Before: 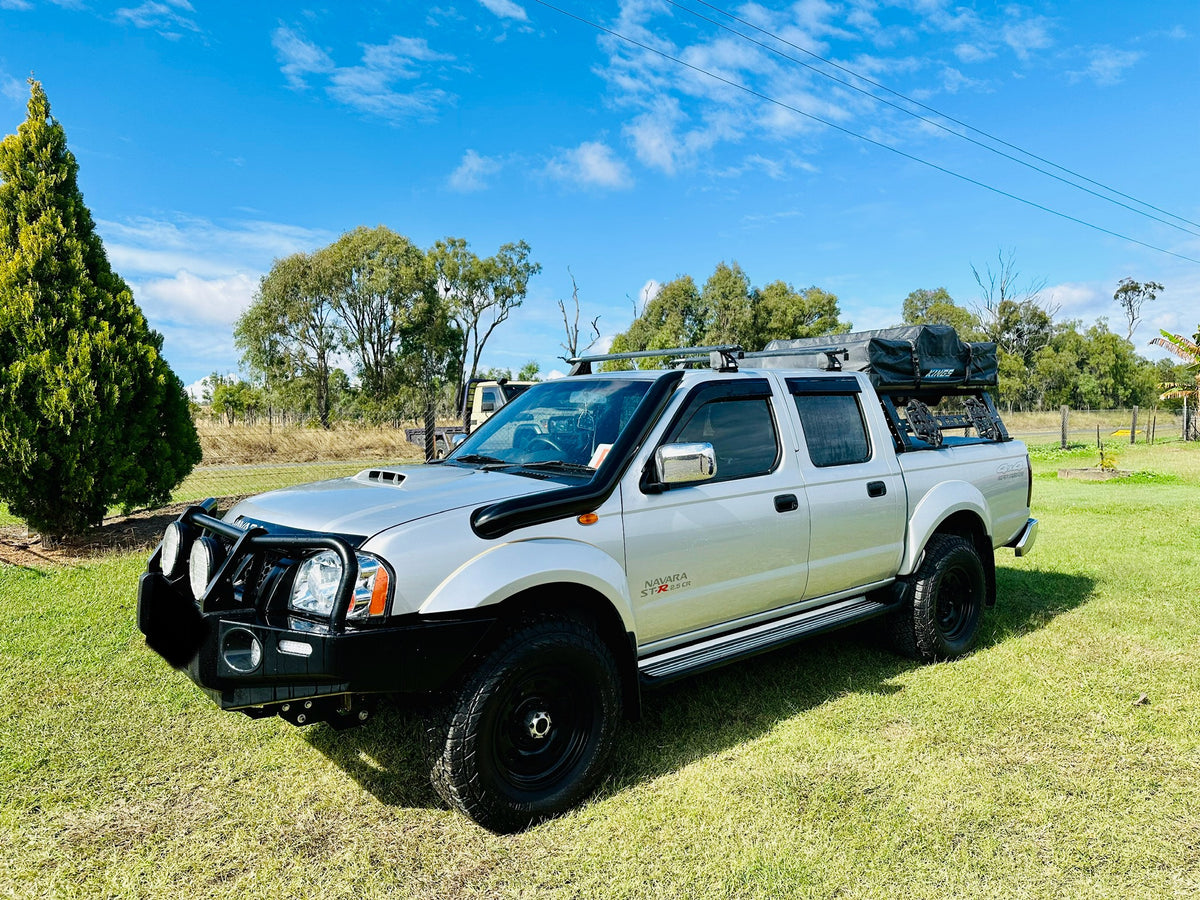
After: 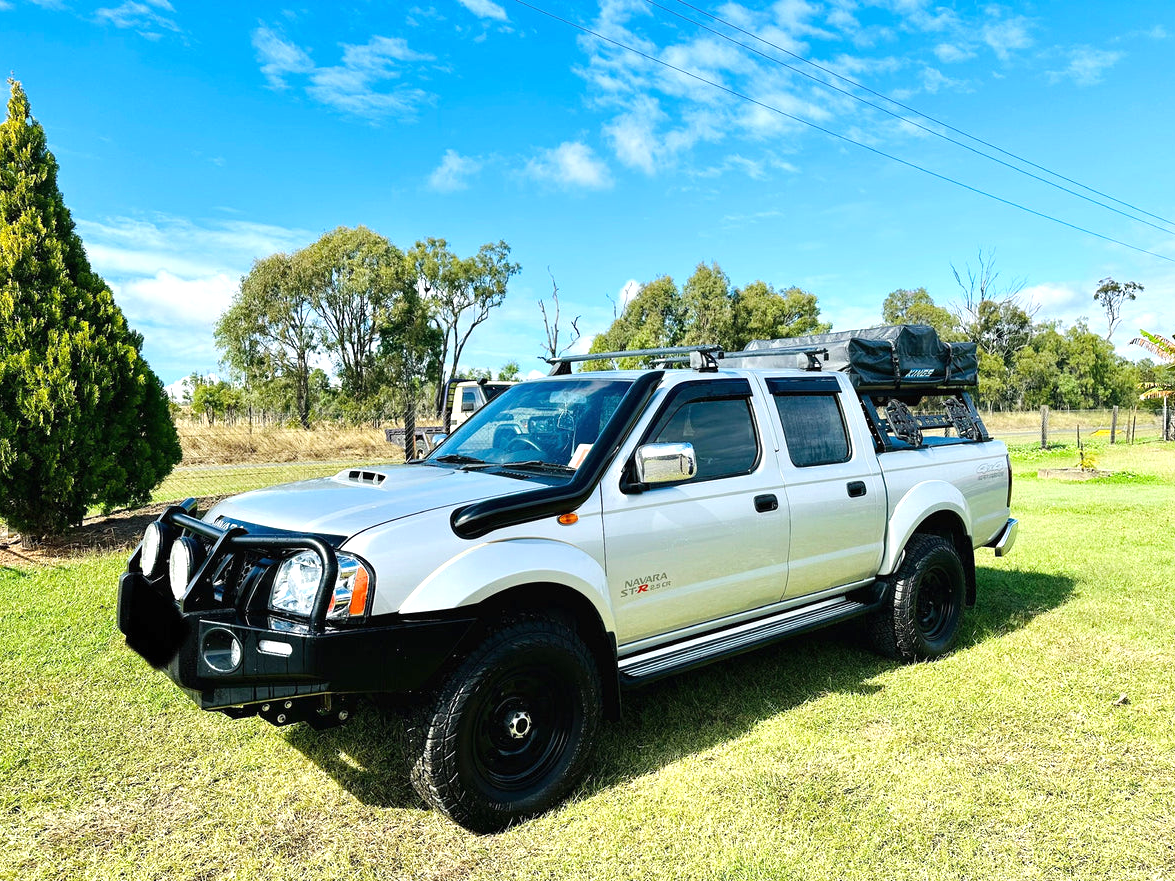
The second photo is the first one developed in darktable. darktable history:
exposure: black level correction 0, exposure 0.5 EV, compensate highlight preservation false
crop: left 1.743%, right 0.268%, bottom 2.011%
